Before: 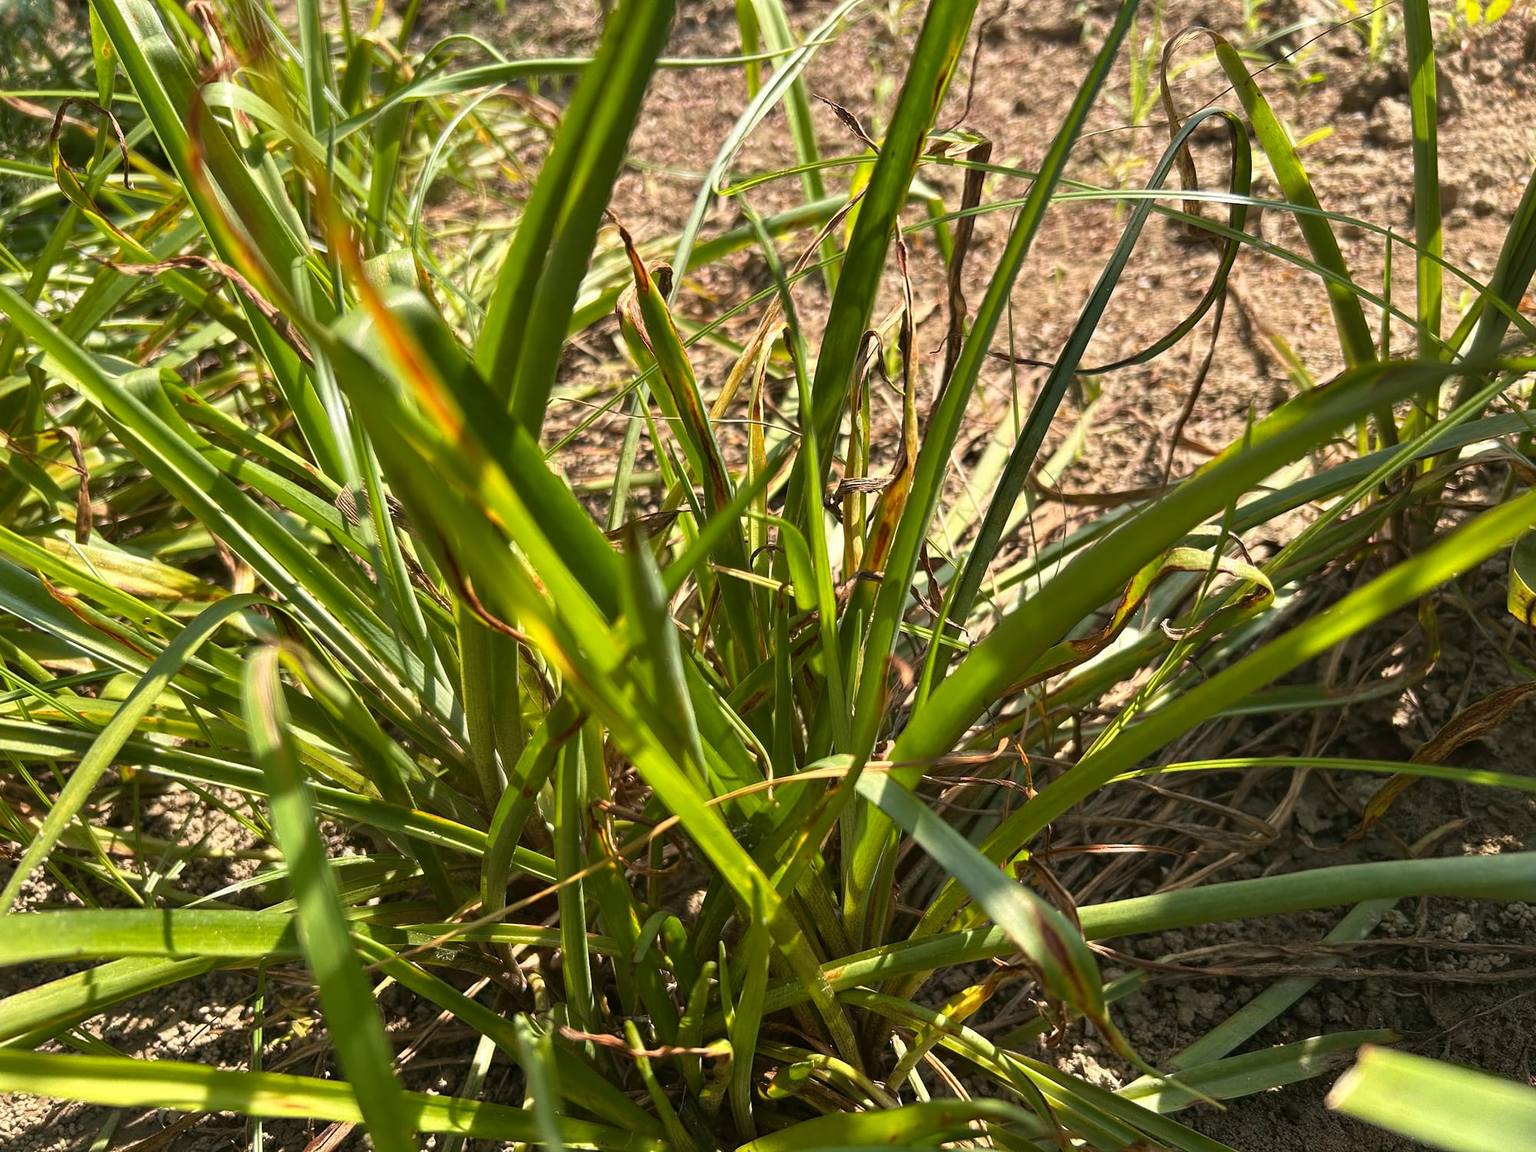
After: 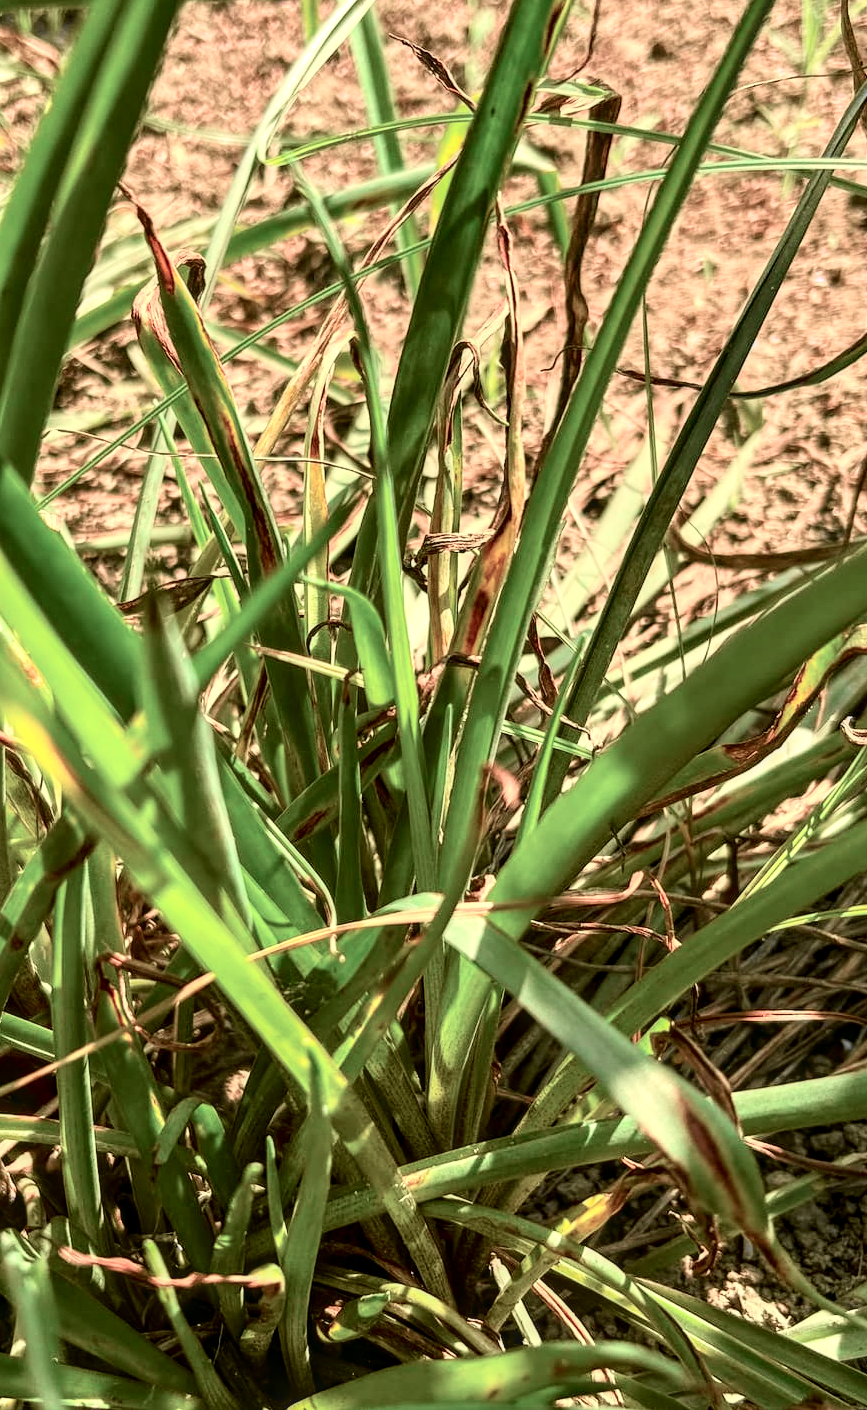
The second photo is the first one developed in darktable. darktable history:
crop: left 33.514%, top 5.993%, right 23.124%
color correction: highlights b* 0.051
local contrast: detail 142%
tone curve: curves: ch0 [(0, 0.039) (0.113, 0.081) (0.204, 0.204) (0.498, 0.608) (0.709, 0.819) (0.984, 0.961)]; ch1 [(0, 0) (0.172, 0.123) (0.317, 0.272) (0.414, 0.382) (0.476, 0.479) (0.505, 0.501) (0.528, 0.54) (0.618, 0.647) (0.709, 0.764) (1, 1)]; ch2 [(0, 0) (0.411, 0.424) (0.492, 0.502) (0.521, 0.513) (0.537, 0.57) (0.686, 0.638) (1, 1)], color space Lab, independent channels, preserve colors none
